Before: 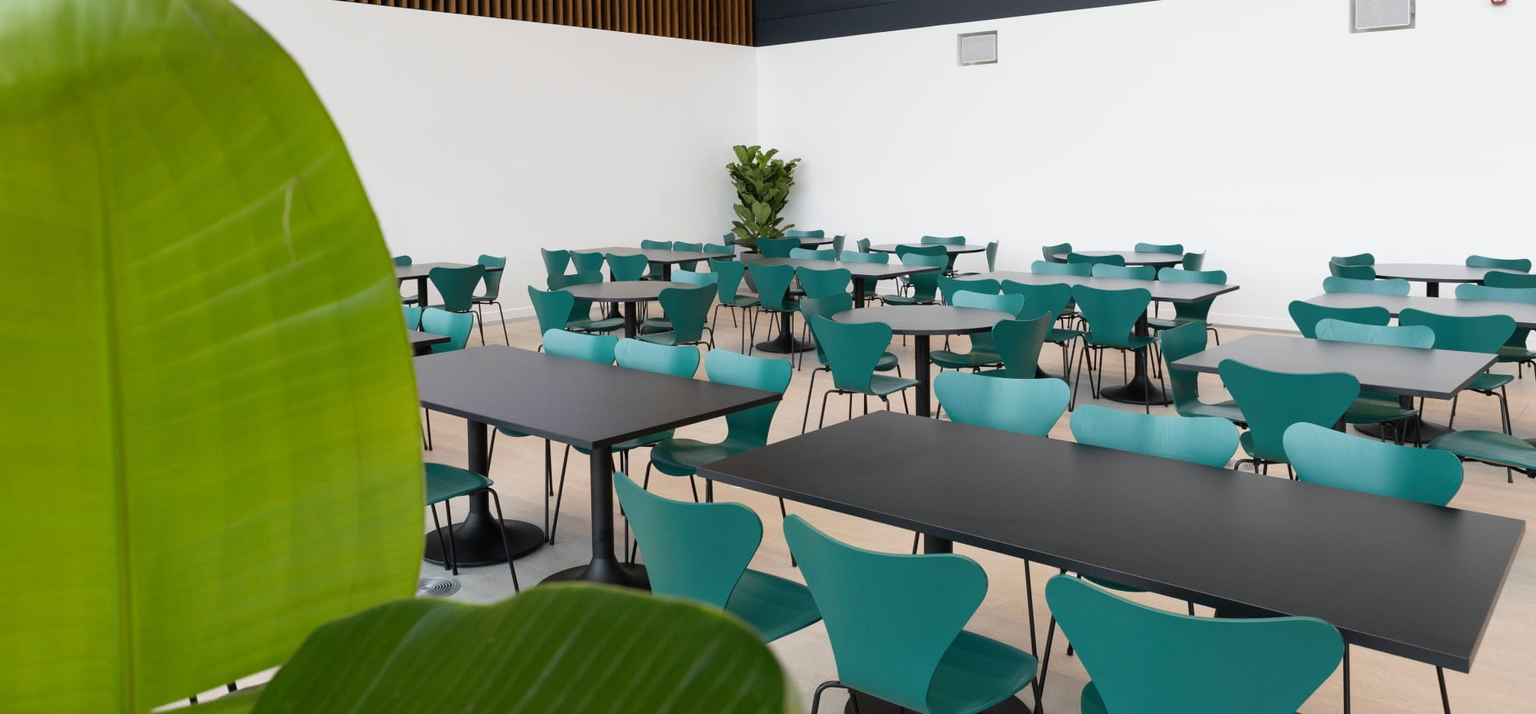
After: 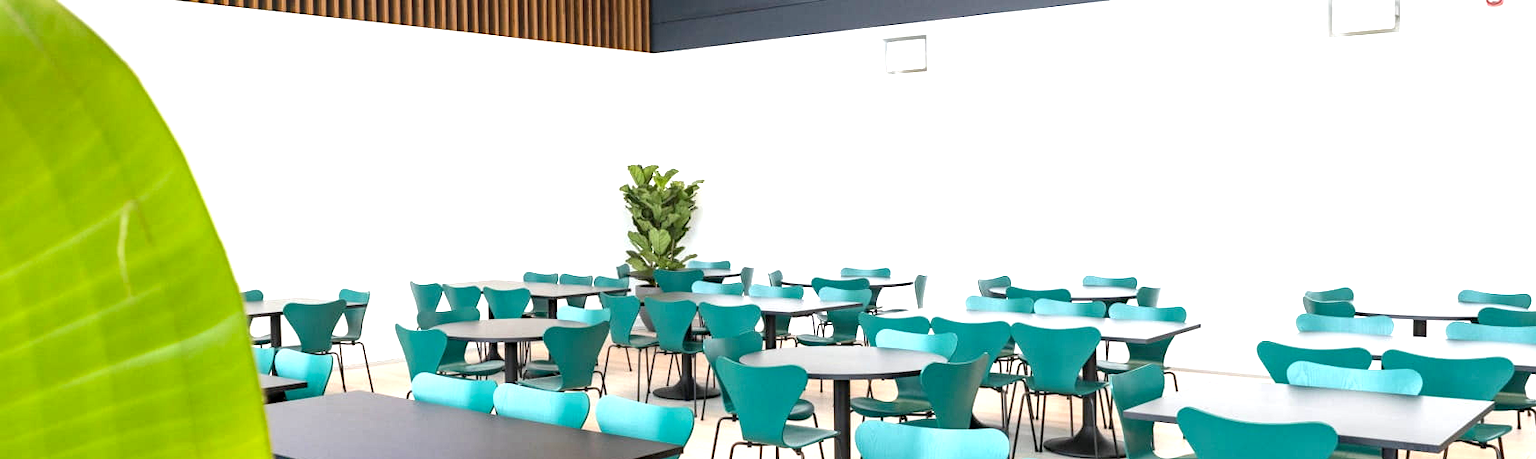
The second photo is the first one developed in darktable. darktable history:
haze removal: compatibility mode true, adaptive false
exposure: black level correction 0, exposure 1.199 EV, compensate highlight preservation false
crop and rotate: left 11.694%, bottom 43.203%
local contrast: on, module defaults
